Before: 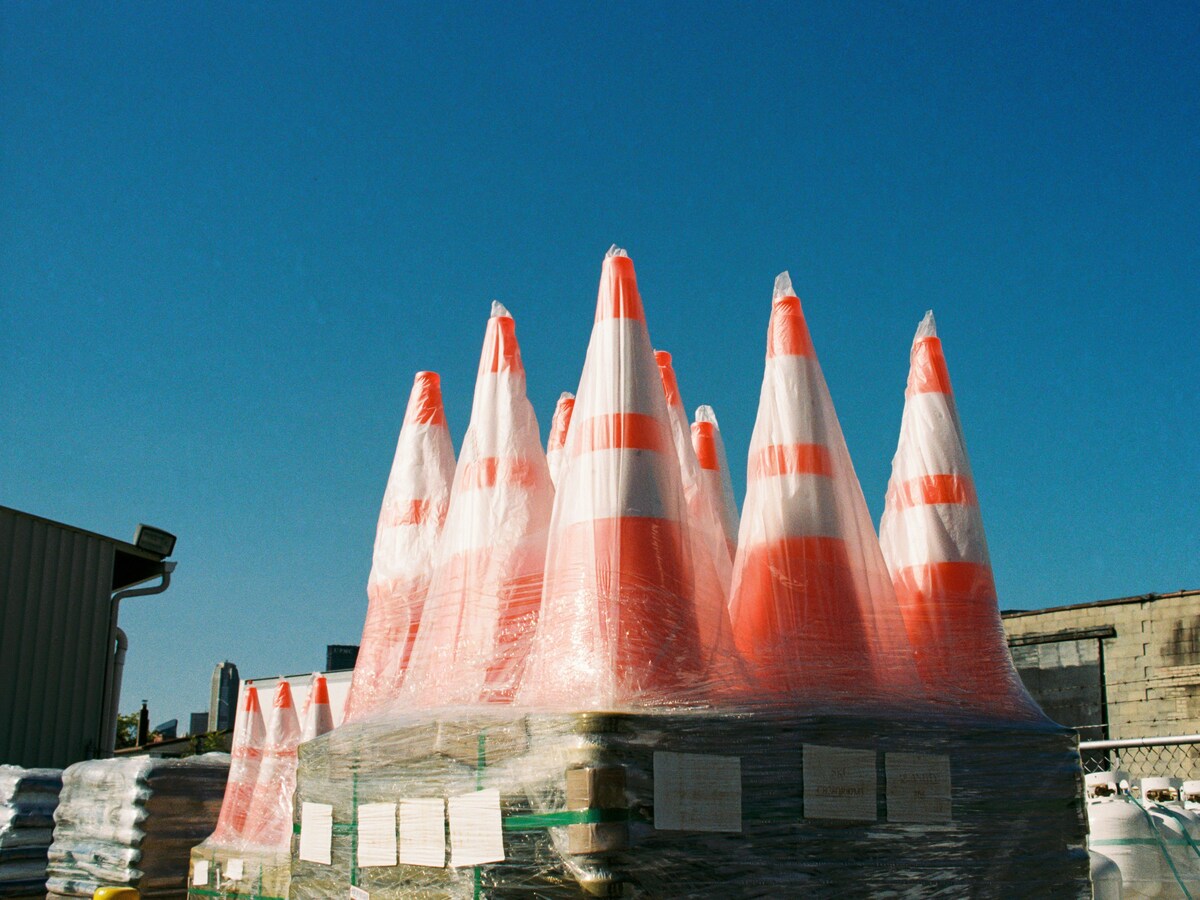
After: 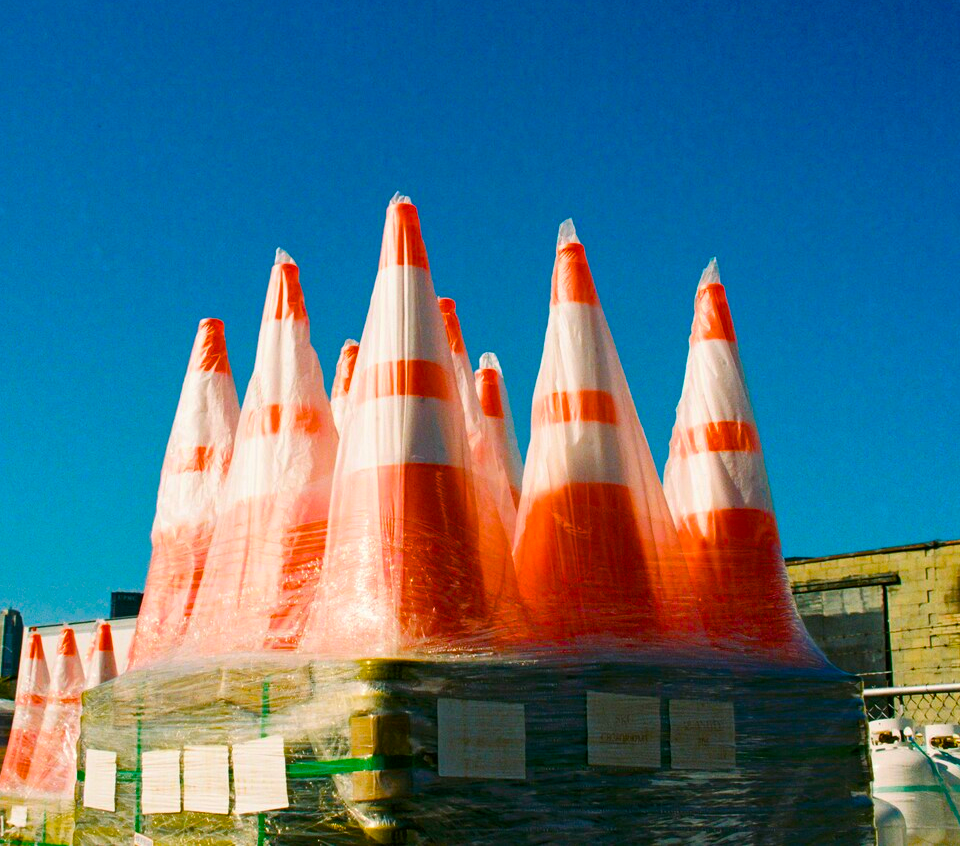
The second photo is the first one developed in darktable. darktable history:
color balance rgb: linear chroma grading › global chroma 40.486%, perceptual saturation grading › global saturation 36.471%, perceptual saturation grading › shadows 34.54%
crop and rotate: left 18.068%, top 5.889%, right 1.857%
